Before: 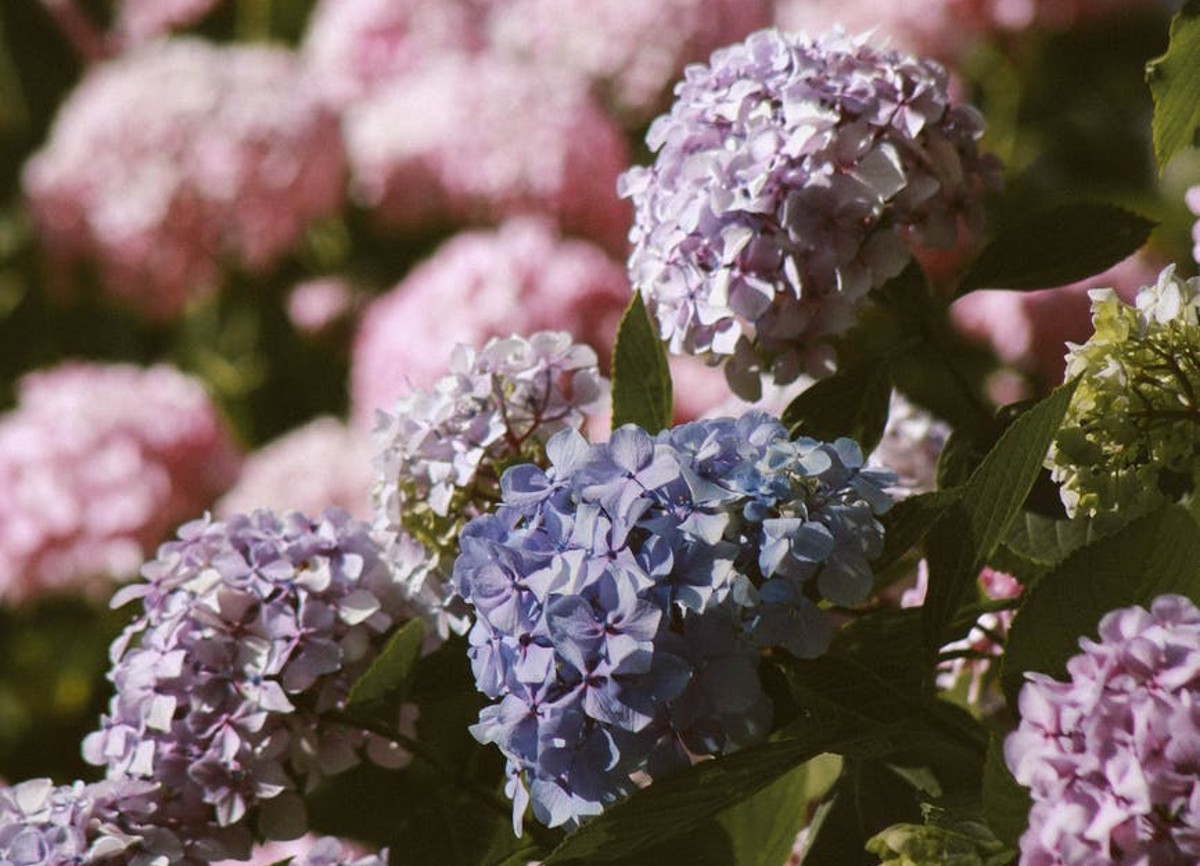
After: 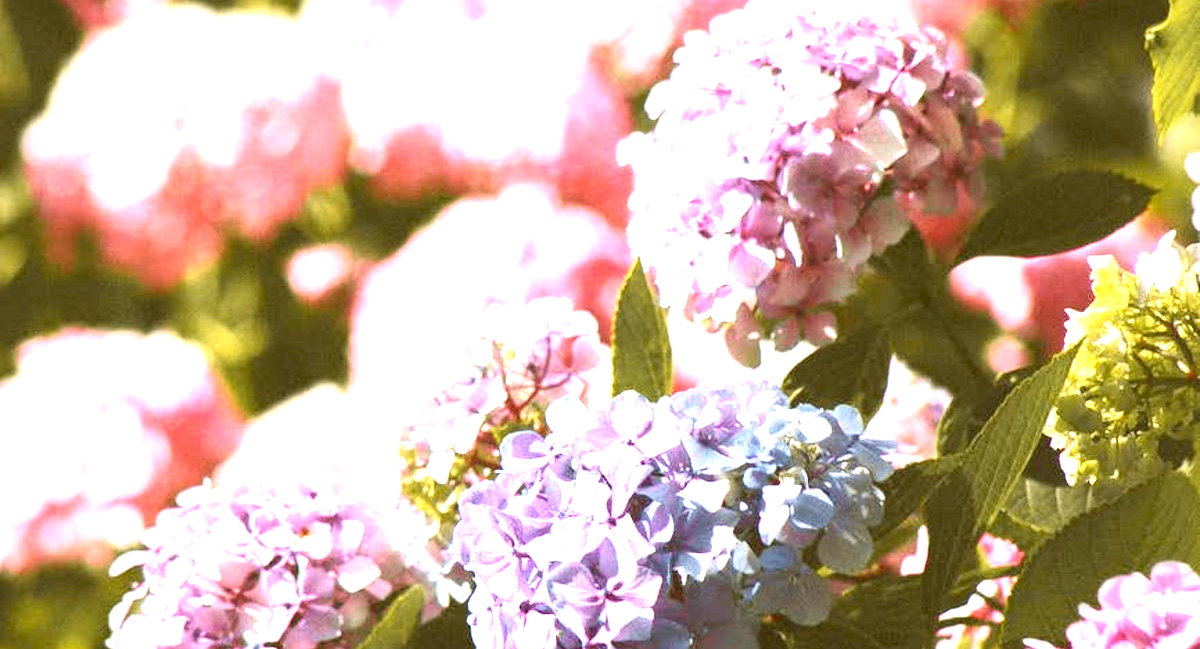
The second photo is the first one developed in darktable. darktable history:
tone curve: curves: ch0 [(0, 0.036) (0.119, 0.115) (0.466, 0.498) (0.715, 0.767) (0.817, 0.865) (1, 0.998)]; ch1 [(0, 0) (0.377, 0.416) (0.44, 0.461) (0.487, 0.49) (0.514, 0.517) (0.536, 0.577) (0.66, 0.724) (1, 1)]; ch2 [(0, 0) (0.38, 0.405) (0.463, 0.443) (0.492, 0.486) (0.526, 0.541) (0.578, 0.598) (0.653, 0.698) (1, 1)], color space Lab, independent channels, preserve colors none
crop: top 3.857%, bottom 21.132%
exposure: exposure 2.25 EV, compensate highlight preservation false
